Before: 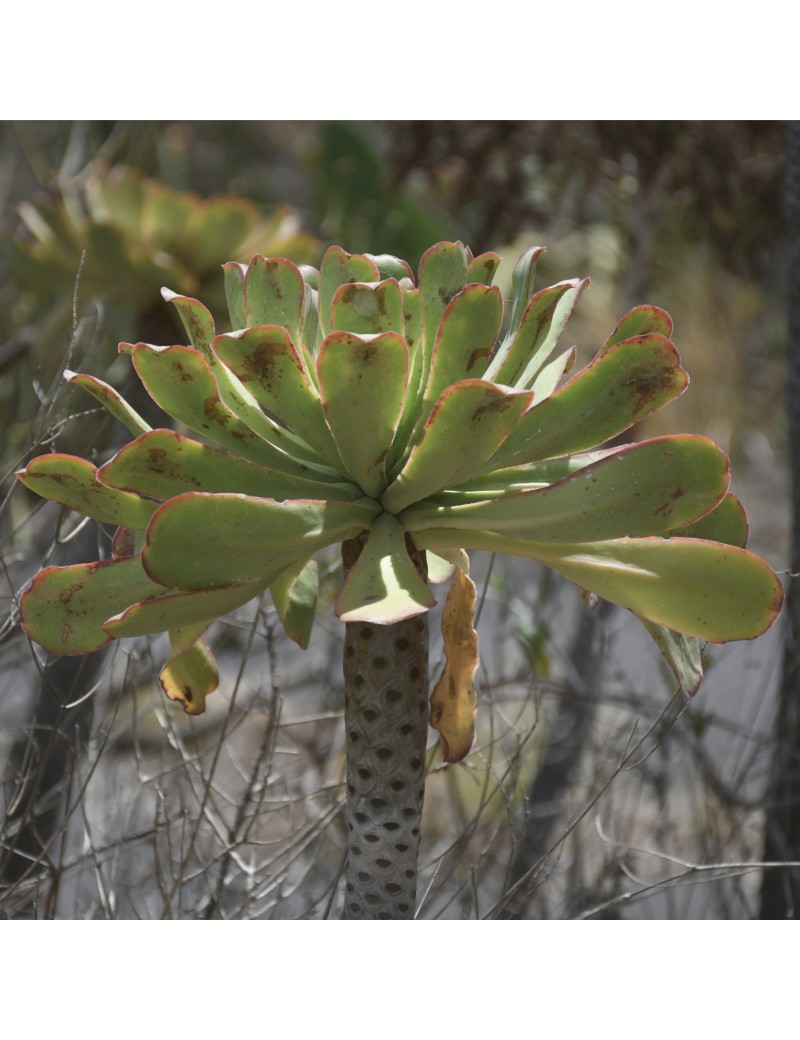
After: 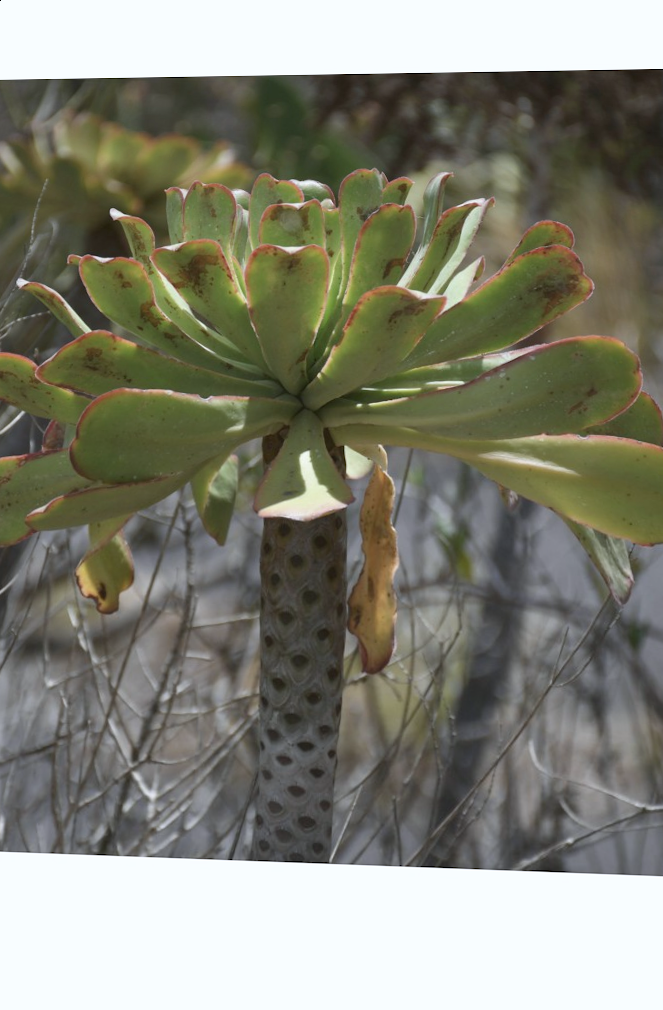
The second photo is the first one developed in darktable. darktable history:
exposure: exposure -0.021 EV, compensate highlight preservation false
rotate and perspective: rotation 0.72°, lens shift (vertical) -0.352, lens shift (horizontal) -0.051, crop left 0.152, crop right 0.859, crop top 0.019, crop bottom 0.964
white balance: red 0.98, blue 1.034
